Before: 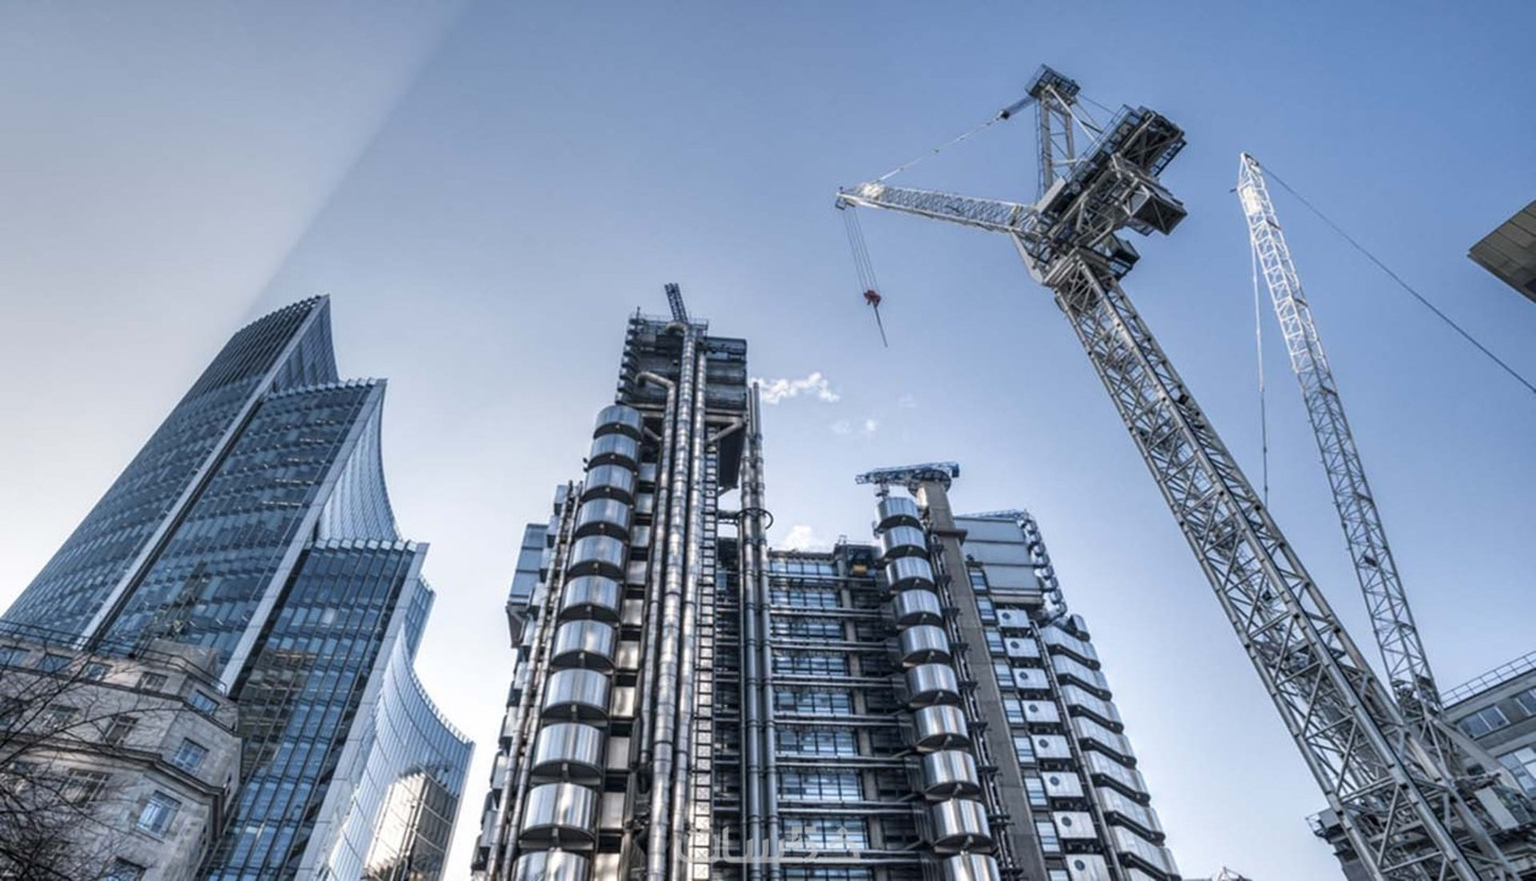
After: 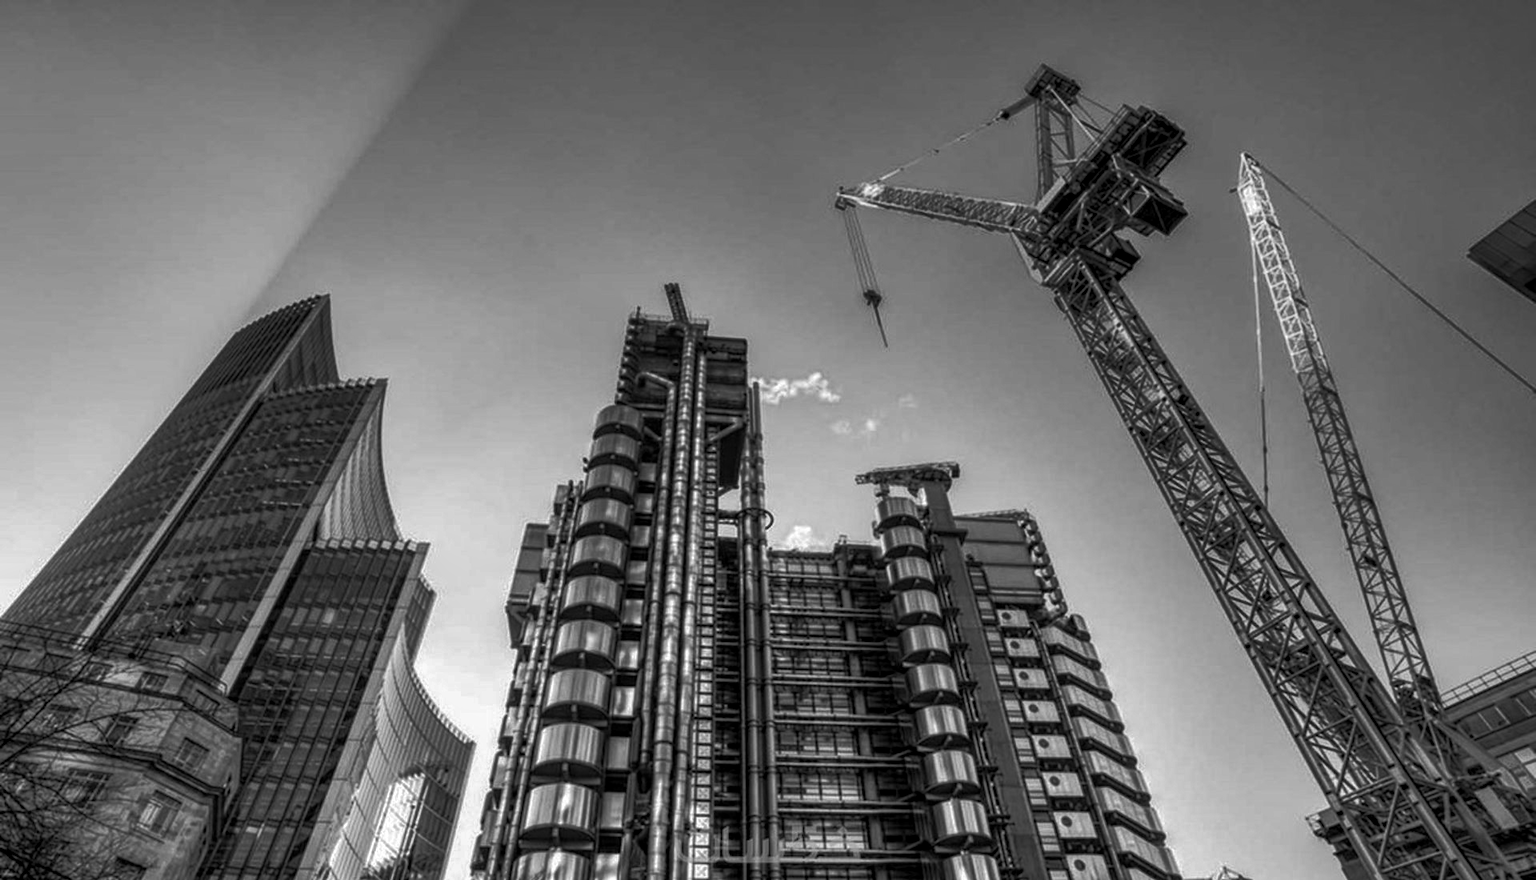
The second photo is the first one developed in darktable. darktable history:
local contrast: on, module defaults
shadows and highlights: on, module defaults
color balance: mode lift, gamma, gain (sRGB), lift [1, 1, 0.101, 1]
monochrome: on, module defaults
